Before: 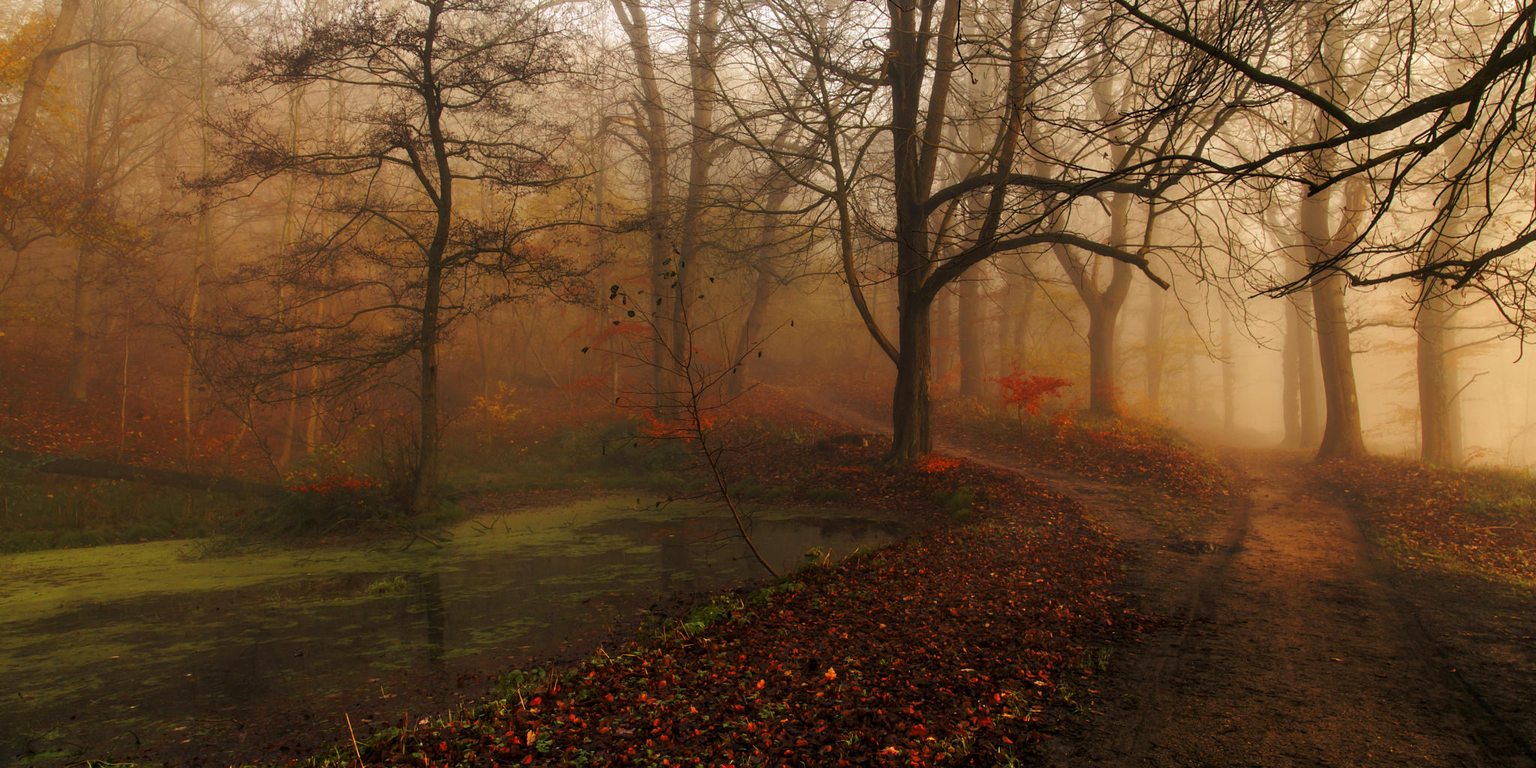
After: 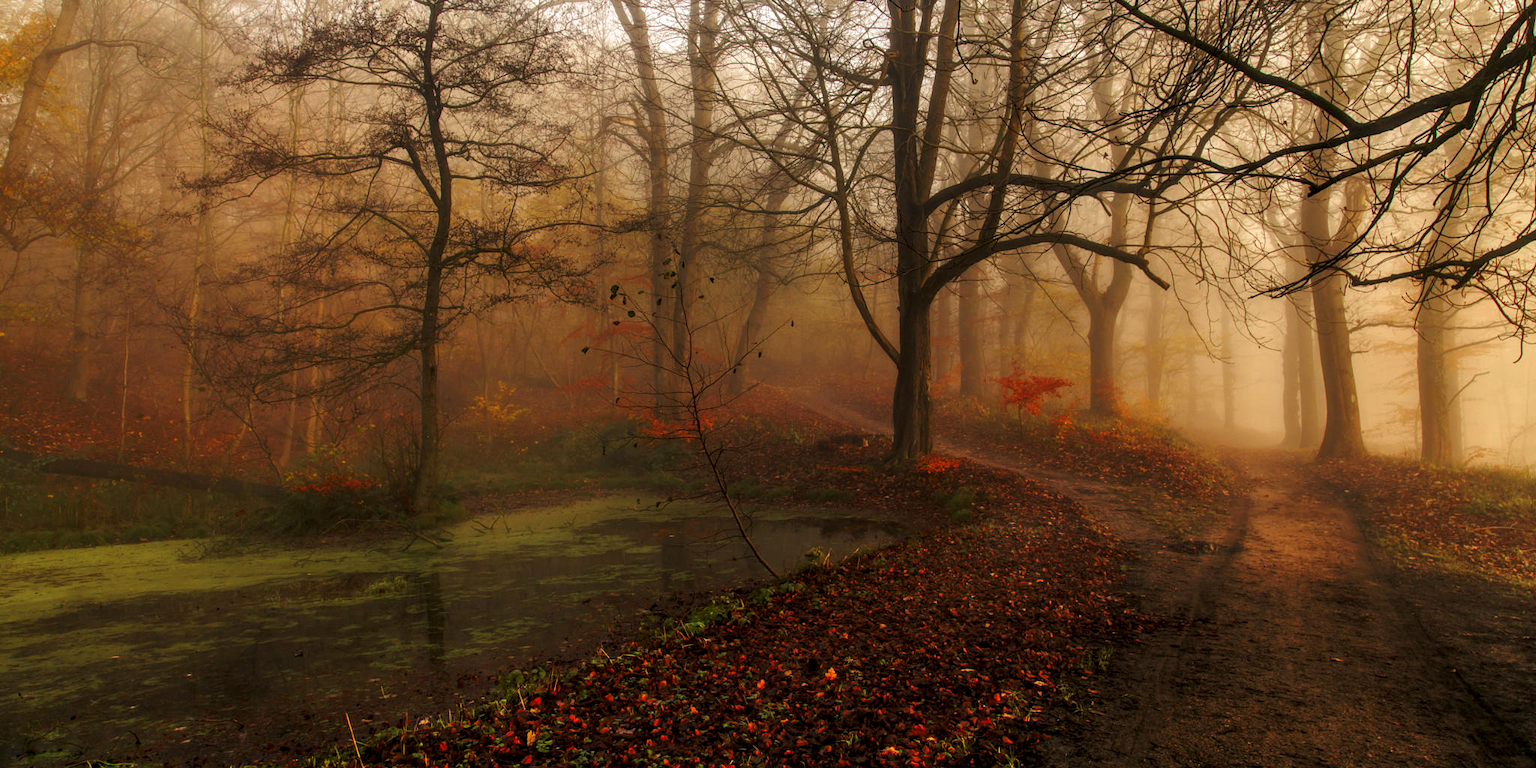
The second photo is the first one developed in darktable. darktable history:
contrast brightness saturation: contrast 0.04, saturation 0.07
local contrast: on, module defaults
